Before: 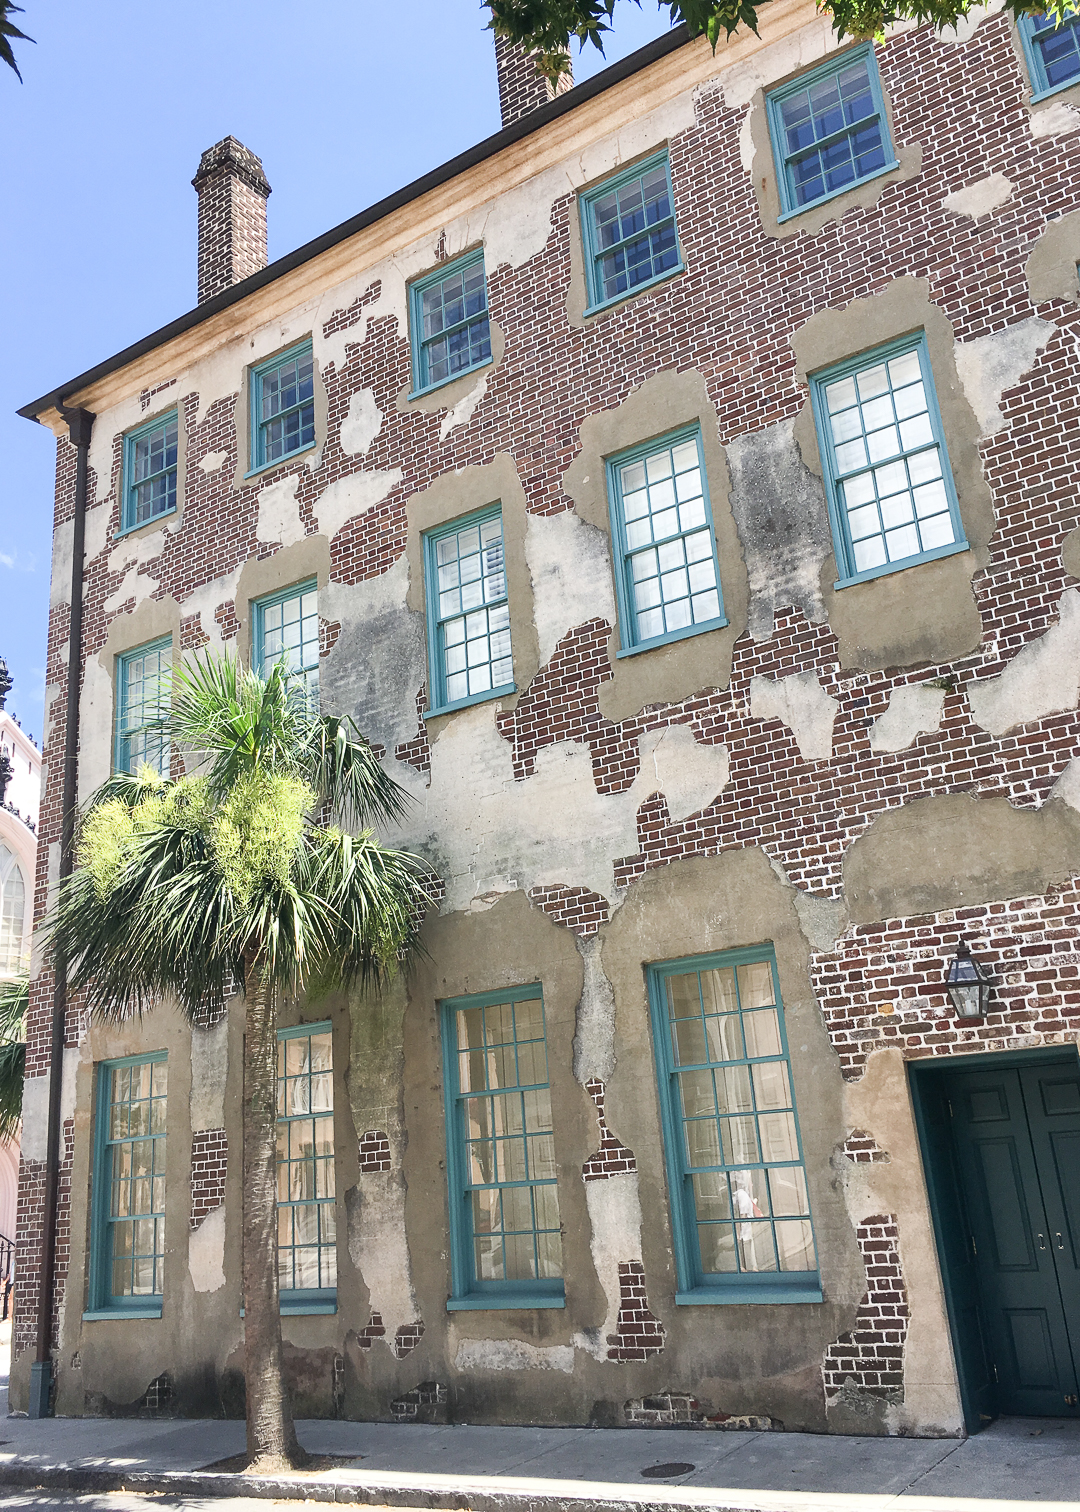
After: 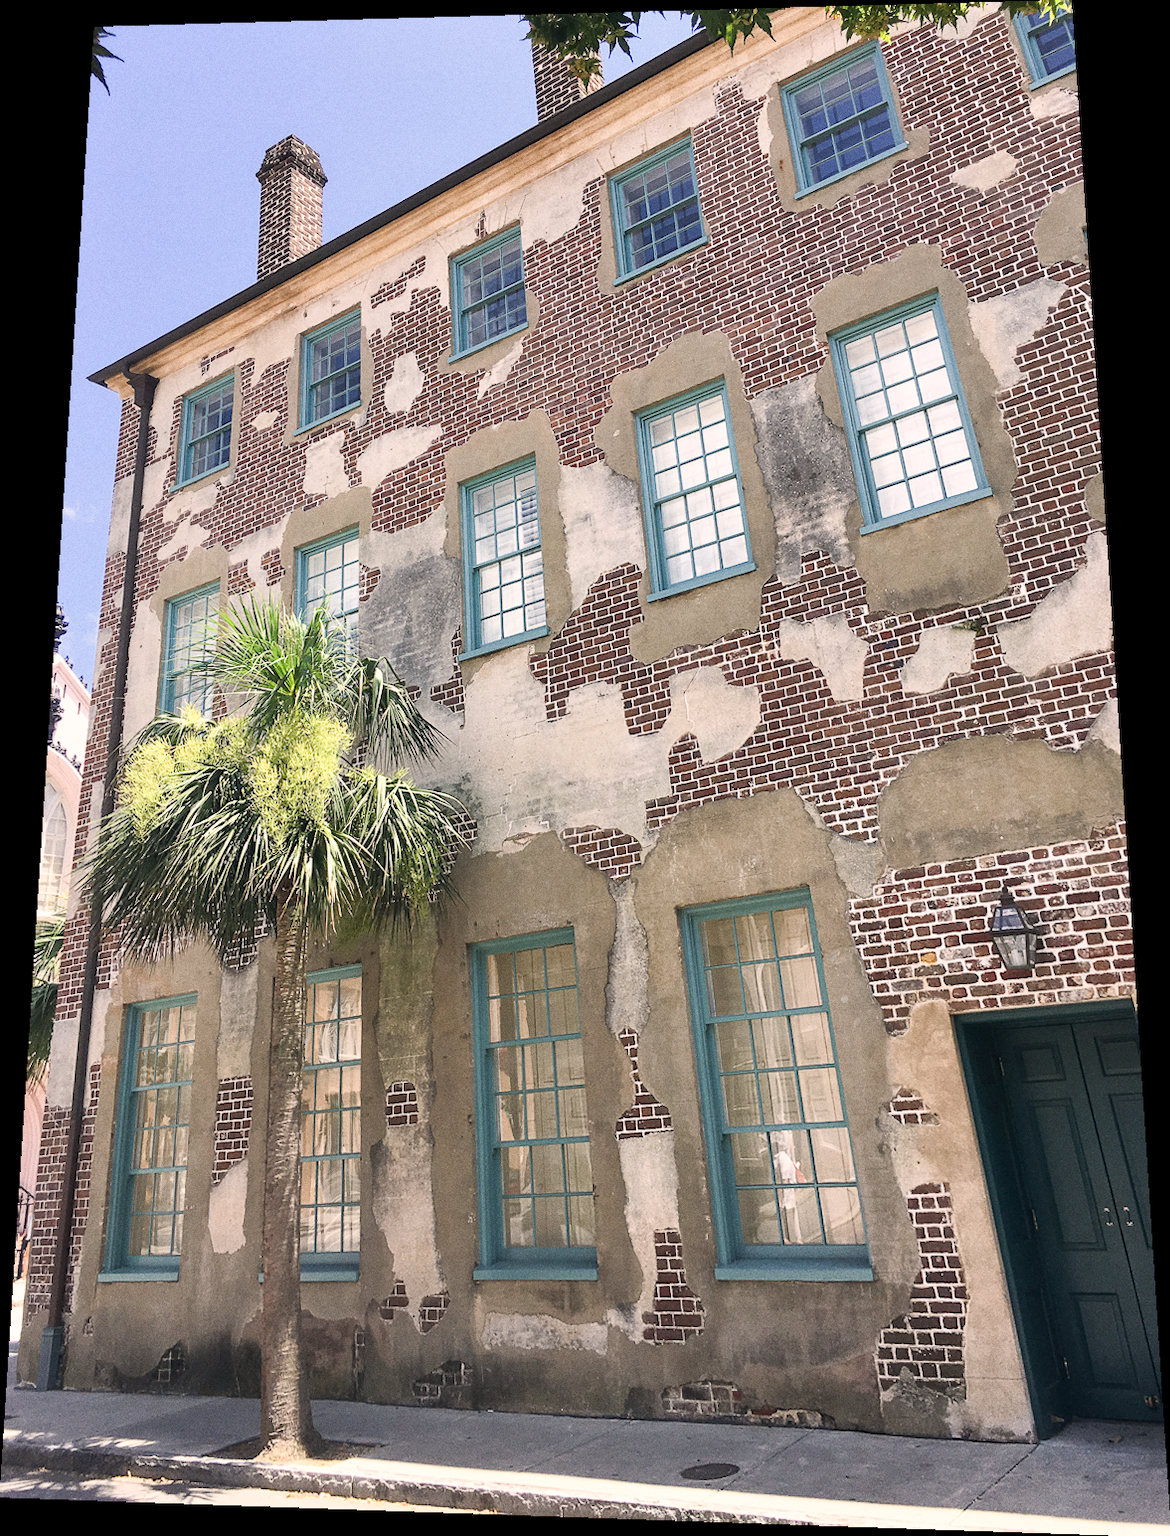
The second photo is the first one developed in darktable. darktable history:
color correction: highlights a* 5.81, highlights b* 4.84
rotate and perspective: rotation 0.128°, lens shift (vertical) -0.181, lens shift (horizontal) -0.044, shear 0.001, automatic cropping off
tone equalizer: on, module defaults
grain: coarseness 0.09 ISO
